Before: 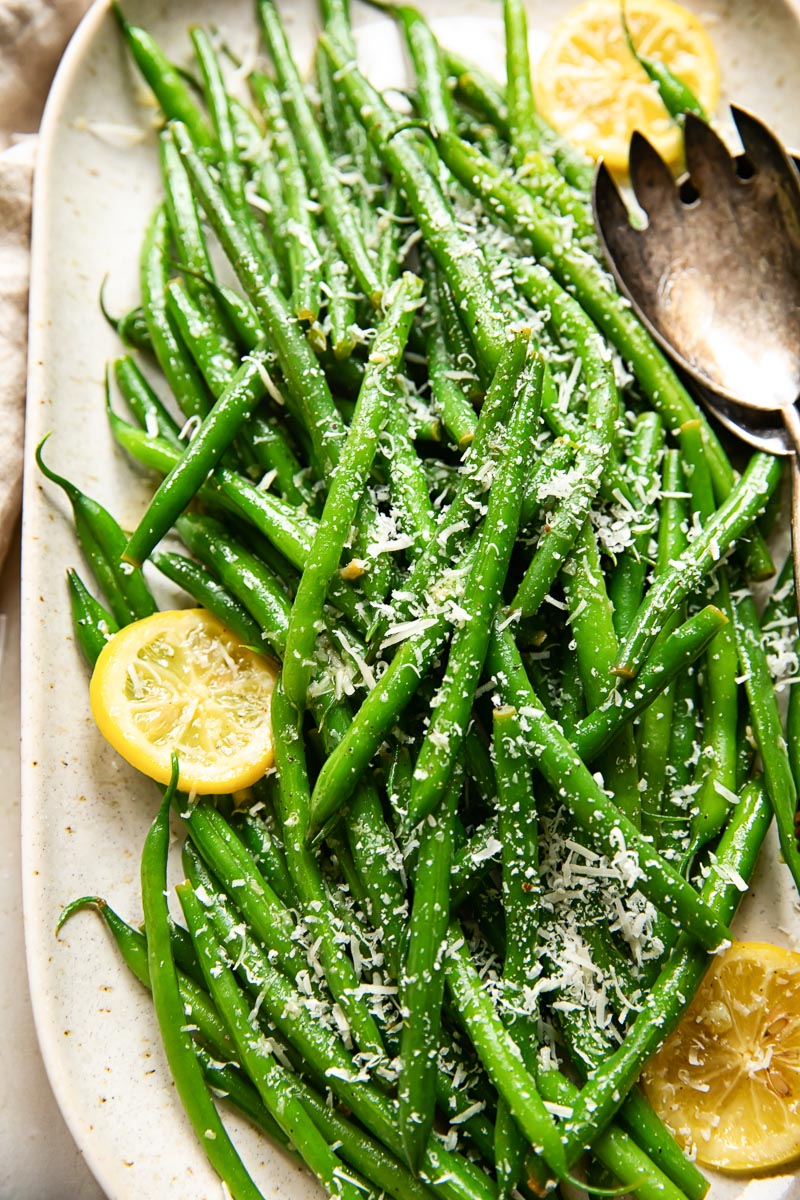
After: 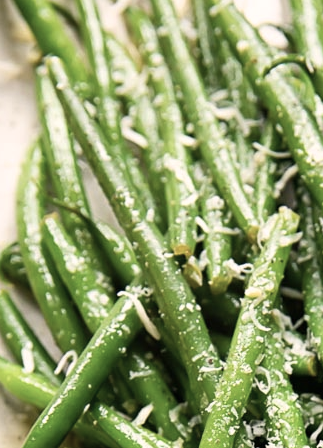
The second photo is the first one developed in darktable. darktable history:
crop: left 15.516%, top 5.459%, right 44.059%, bottom 57.155%
color correction: highlights a* 5.57, highlights b* 5.18, saturation 0.672
